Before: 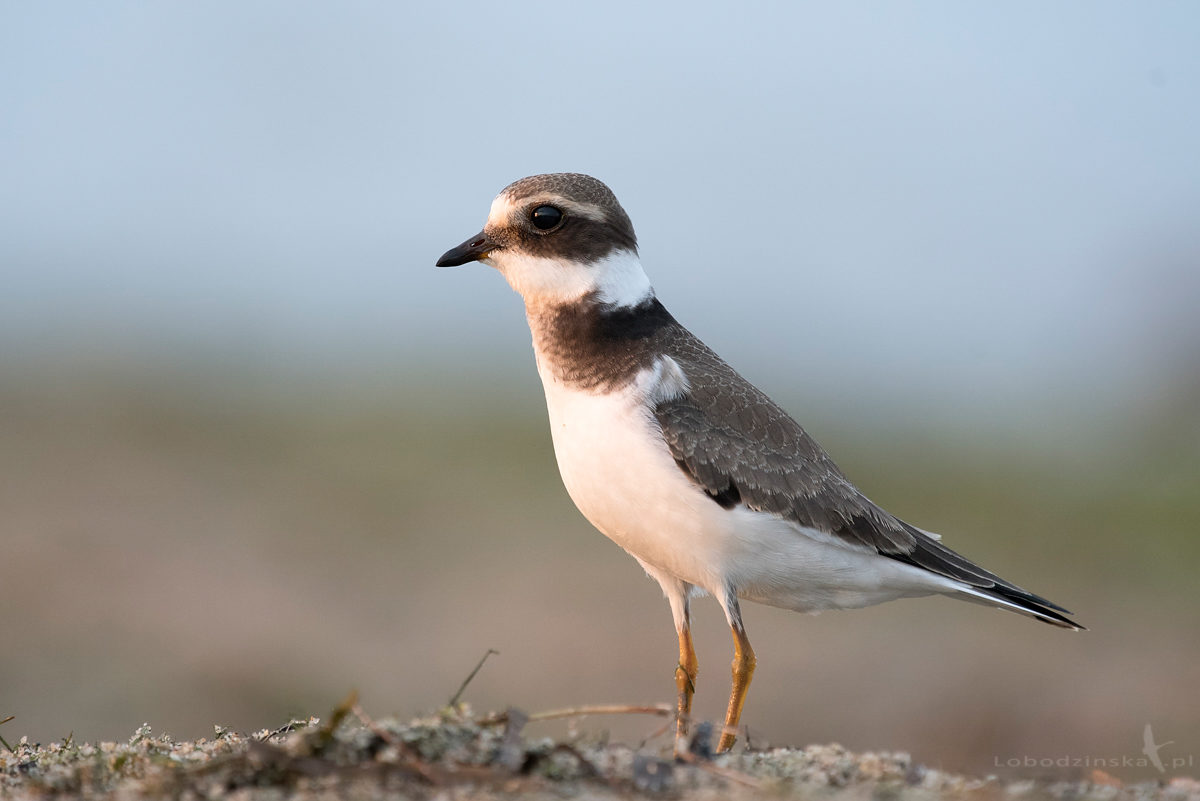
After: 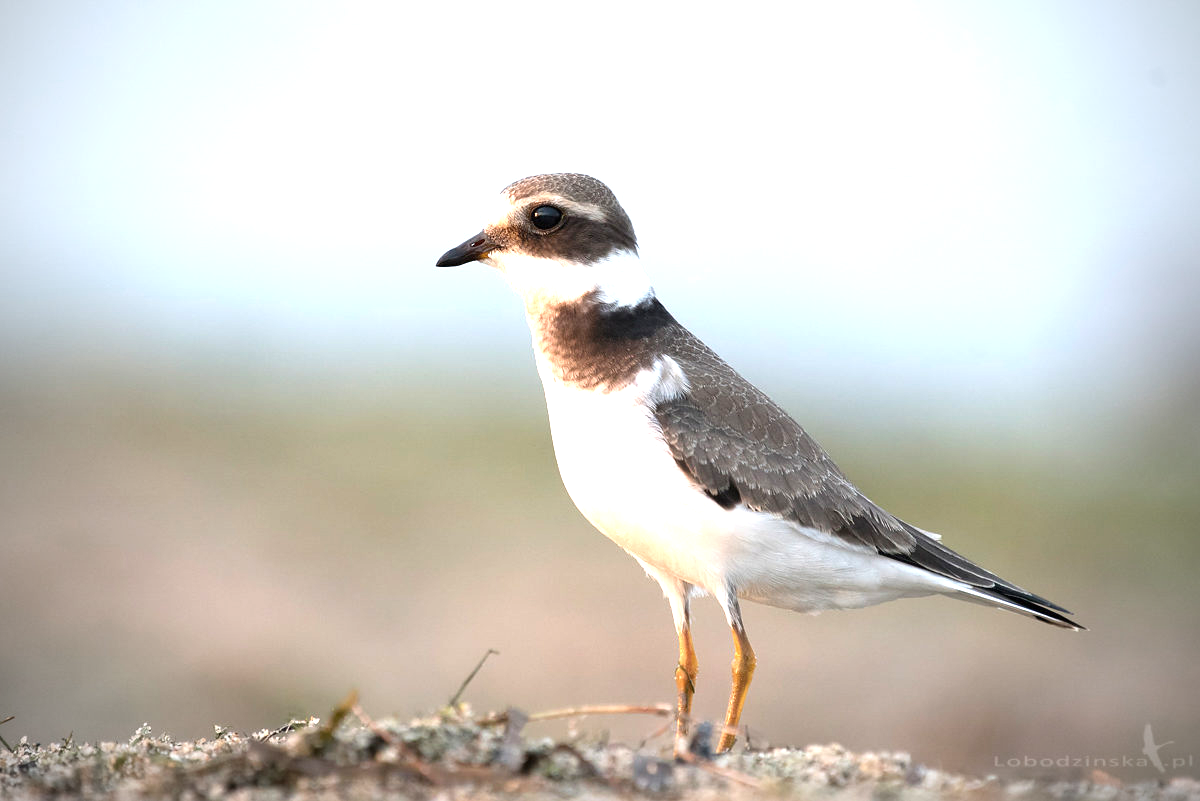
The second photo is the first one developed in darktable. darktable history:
exposure: black level correction 0, exposure 1.098 EV, compensate highlight preservation false
vignetting: fall-off start 71.81%
